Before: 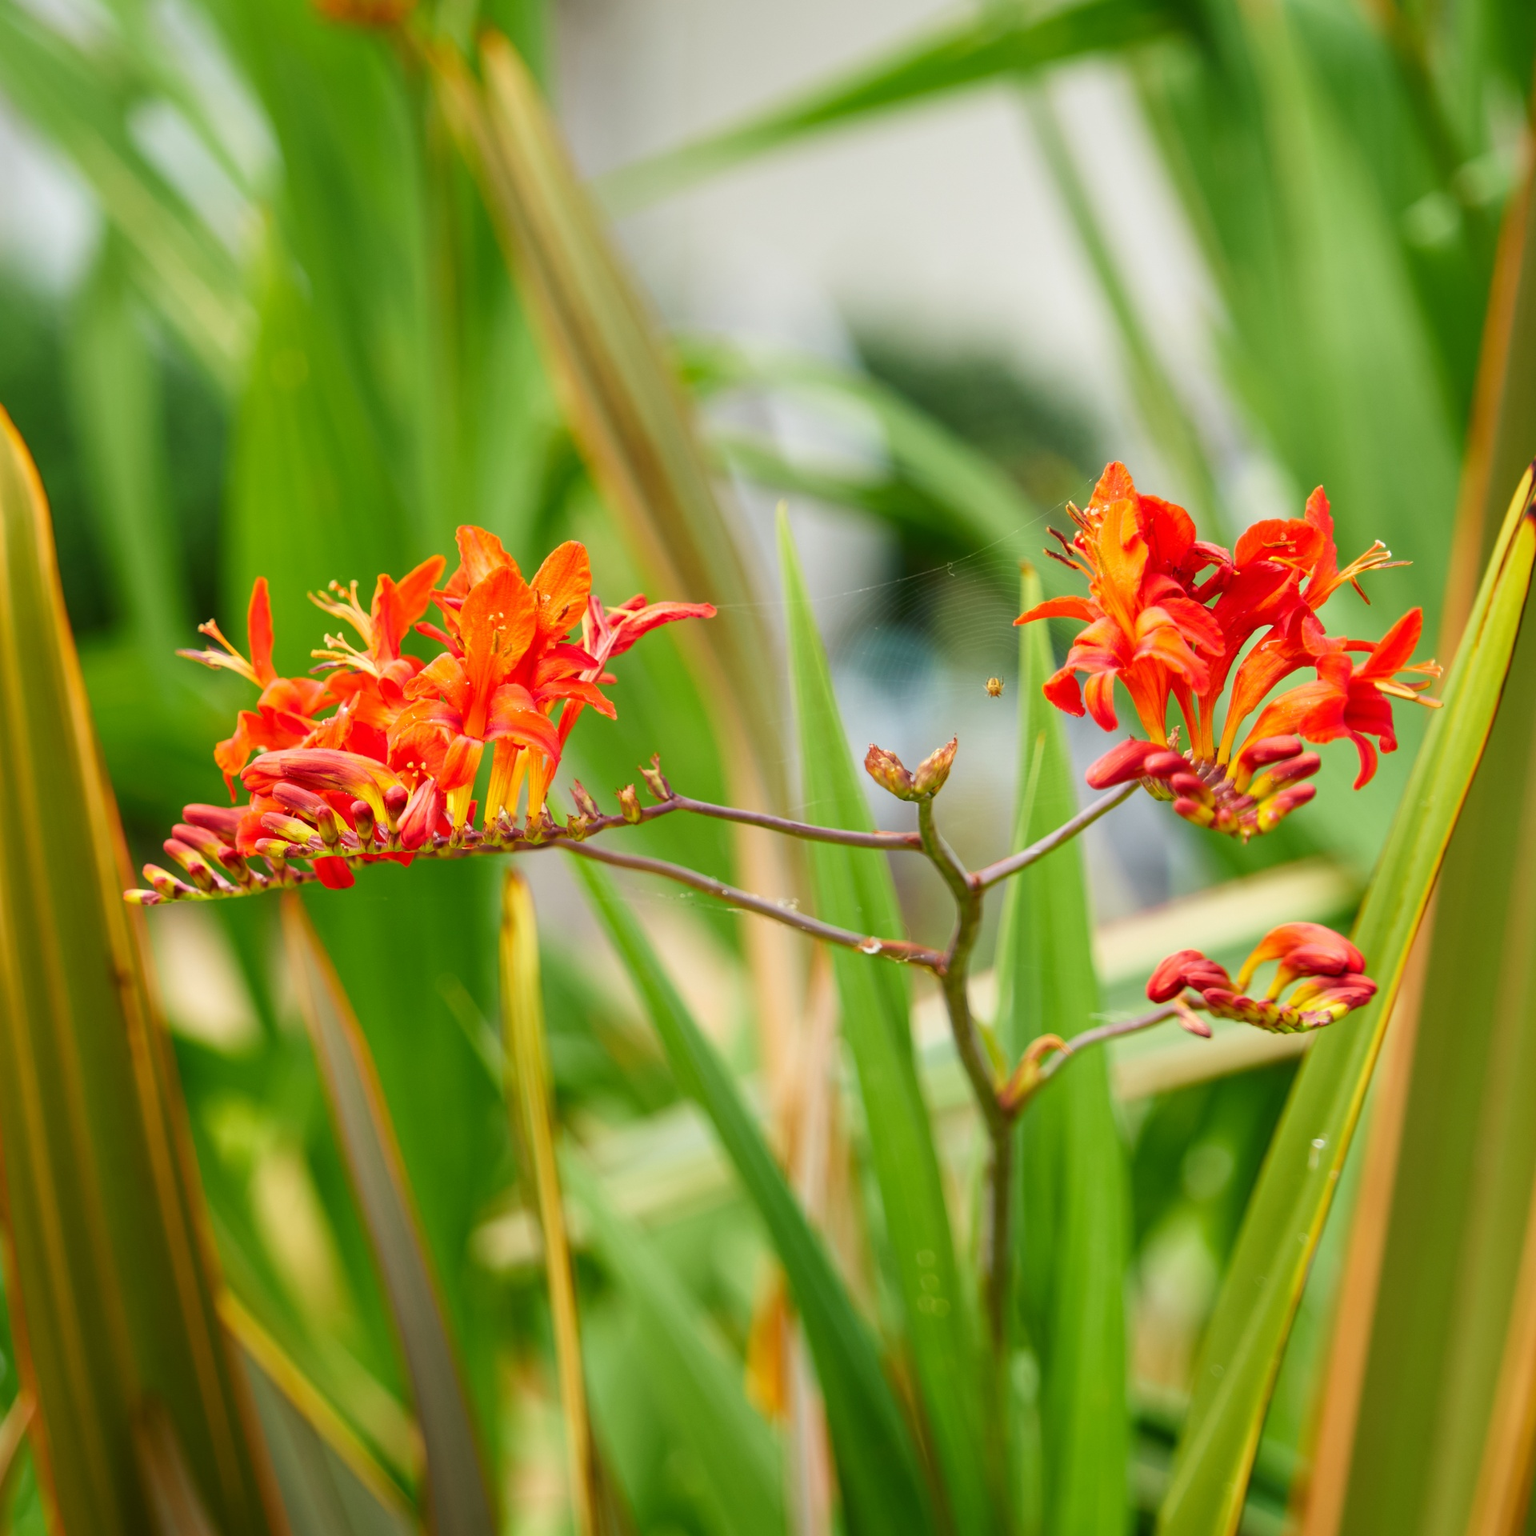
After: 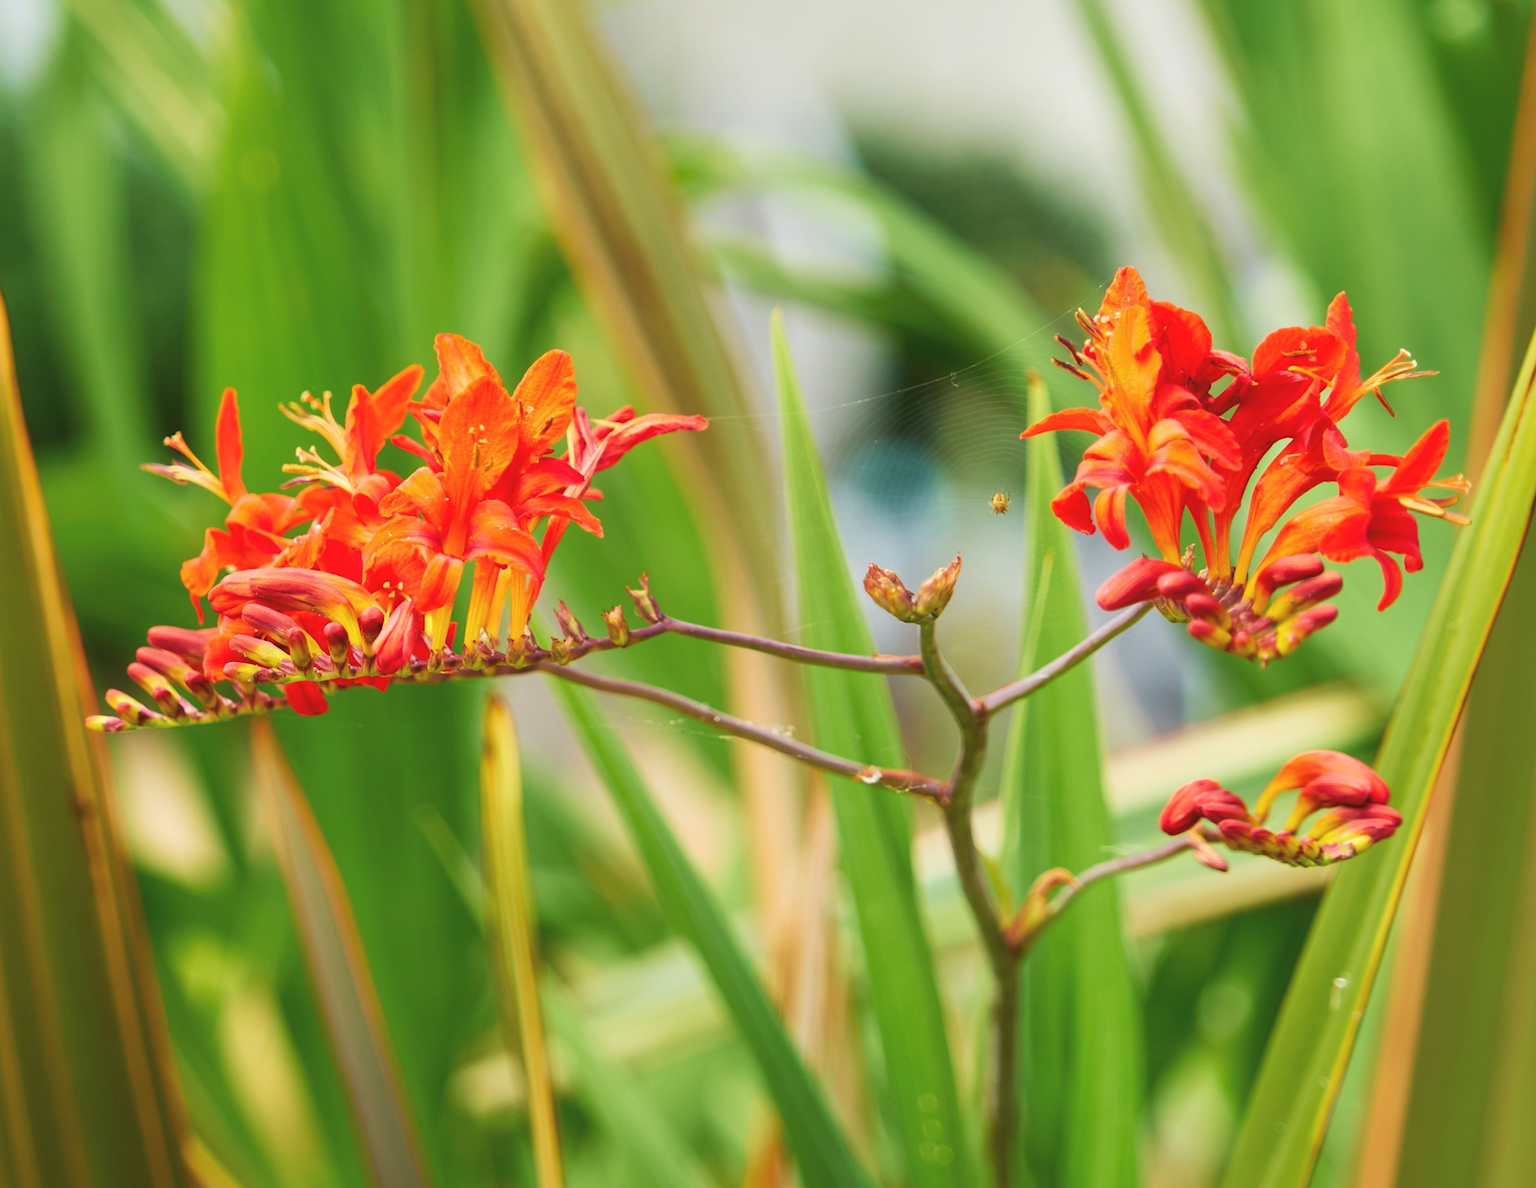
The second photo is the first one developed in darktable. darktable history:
tone curve: curves: ch0 [(0, 0) (0.003, 0.04) (0.011, 0.053) (0.025, 0.077) (0.044, 0.104) (0.069, 0.127) (0.1, 0.15) (0.136, 0.177) (0.177, 0.215) (0.224, 0.254) (0.277, 0.3) (0.335, 0.355) (0.399, 0.41) (0.468, 0.477) (0.543, 0.554) (0.623, 0.636) (0.709, 0.72) (0.801, 0.804) (0.898, 0.892) (1, 1)], preserve colors none
velvia: on, module defaults
color zones: curves: ch0 [(0, 0.5) (0.143, 0.5) (0.286, 0.5) (0.429, 0.495) (0.571, 0.437) (0.714, 0.44) (0.857, 0.496) (1, 0.5)]
crop and rotate: left 2.786%, top 13.566%, right 1.987%, bottom 12.722%
